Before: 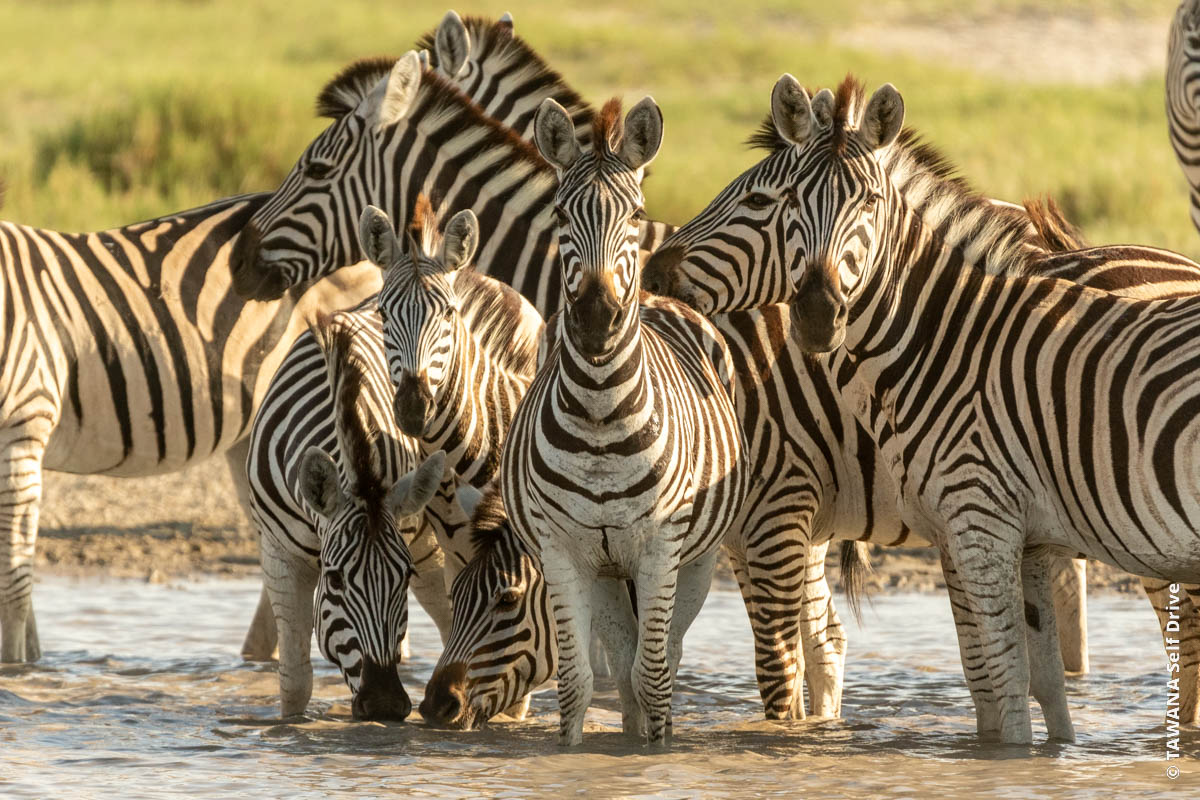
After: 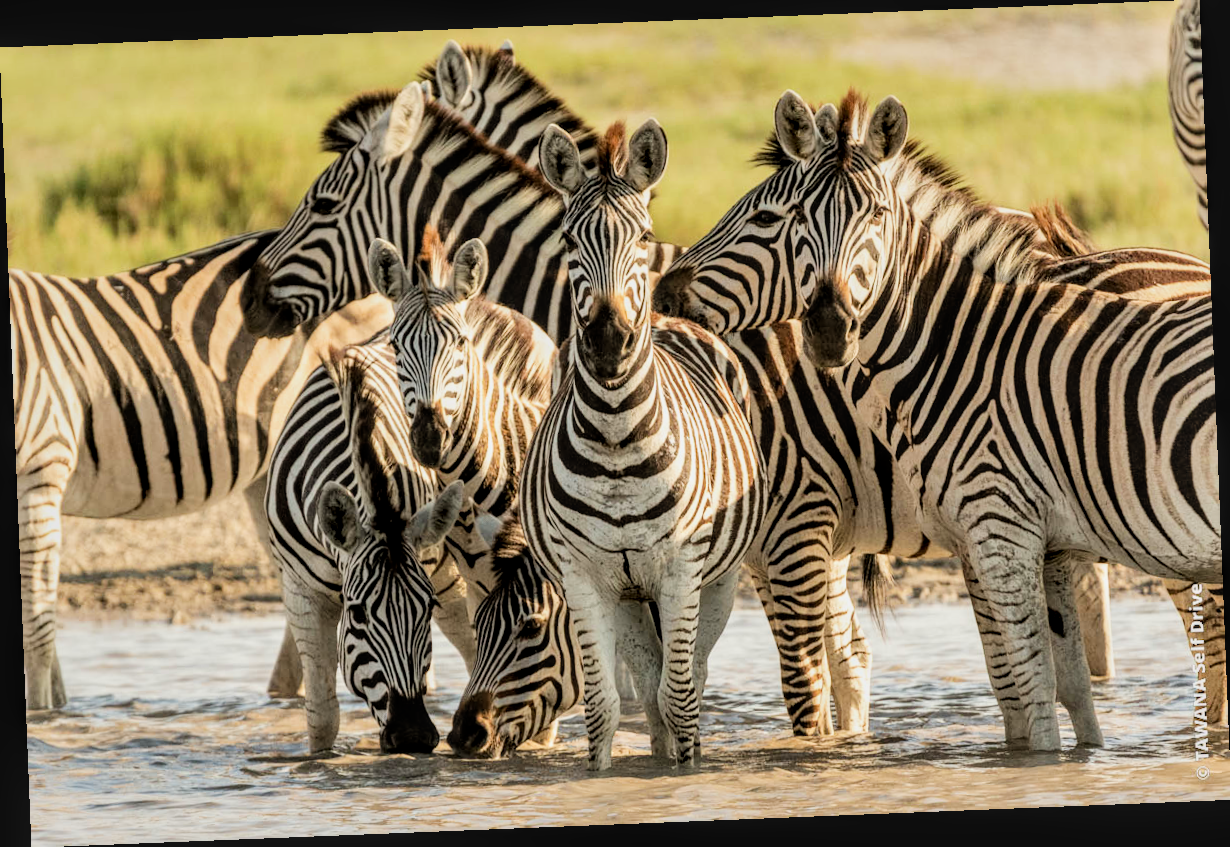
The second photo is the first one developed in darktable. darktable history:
shadows and highlights: soften with gaussian
filmic rgb: black relative exposure -5 EV, hardness 2.88, contrast 1.2
rotate and perspective: rotation -2.29°, automatic cropping off
exposure: black level correction 0, exposure 0.5 EV, compensate exposure bias true, compensate highlight preservation false
local contrast: on, module defaults
